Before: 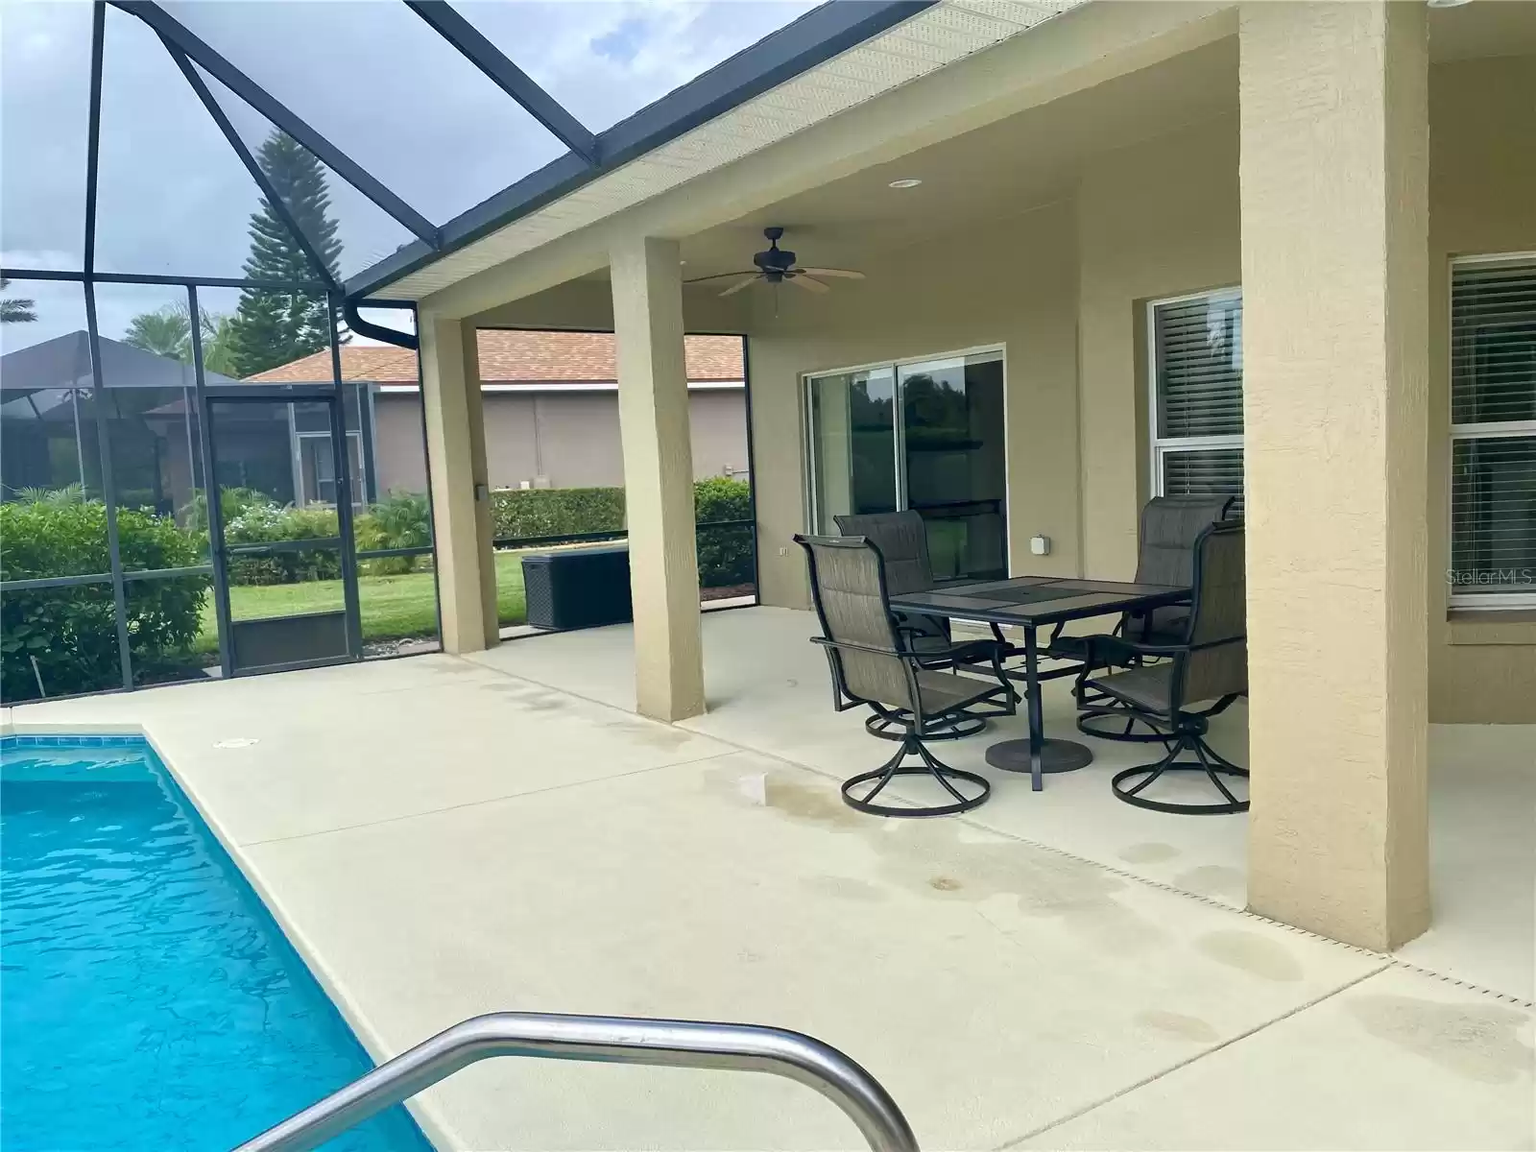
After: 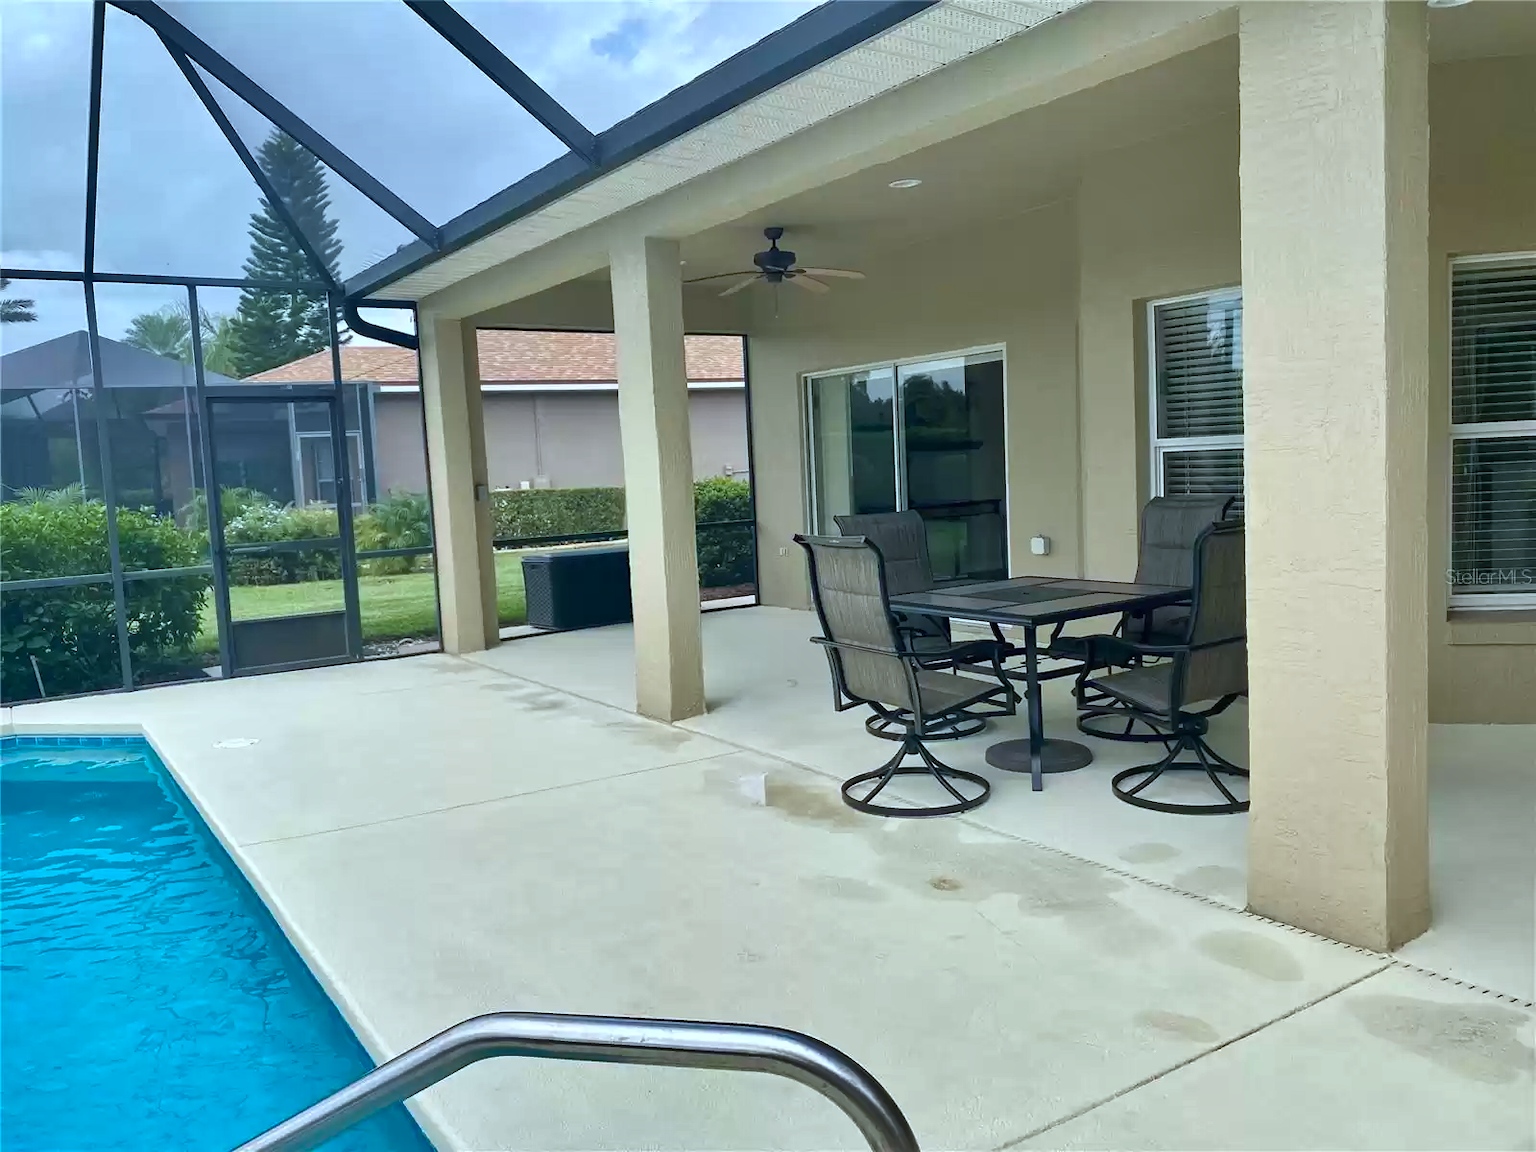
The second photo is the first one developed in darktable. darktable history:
color correction: highlights a* -4.18, highlights b* -10.81
shadows and highlights: soften with gaussian
